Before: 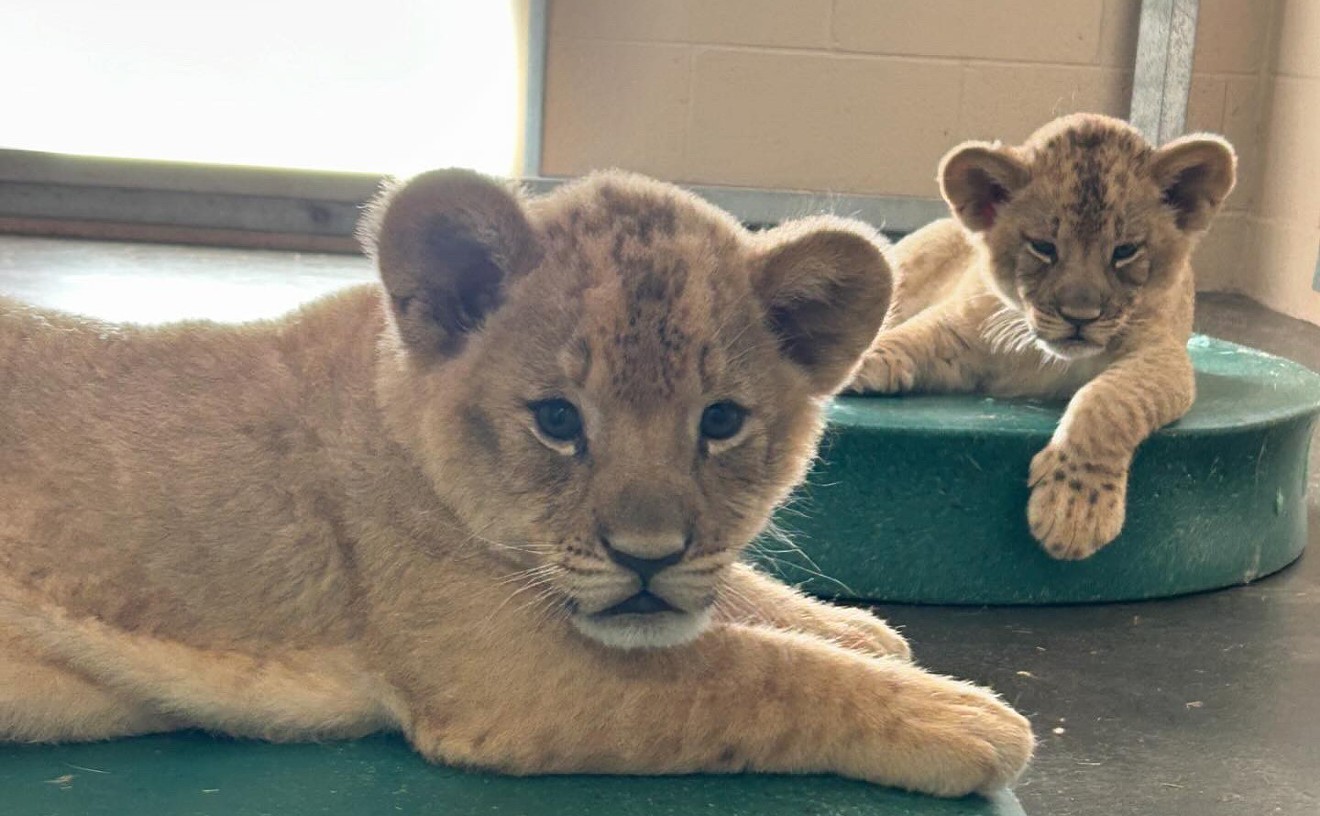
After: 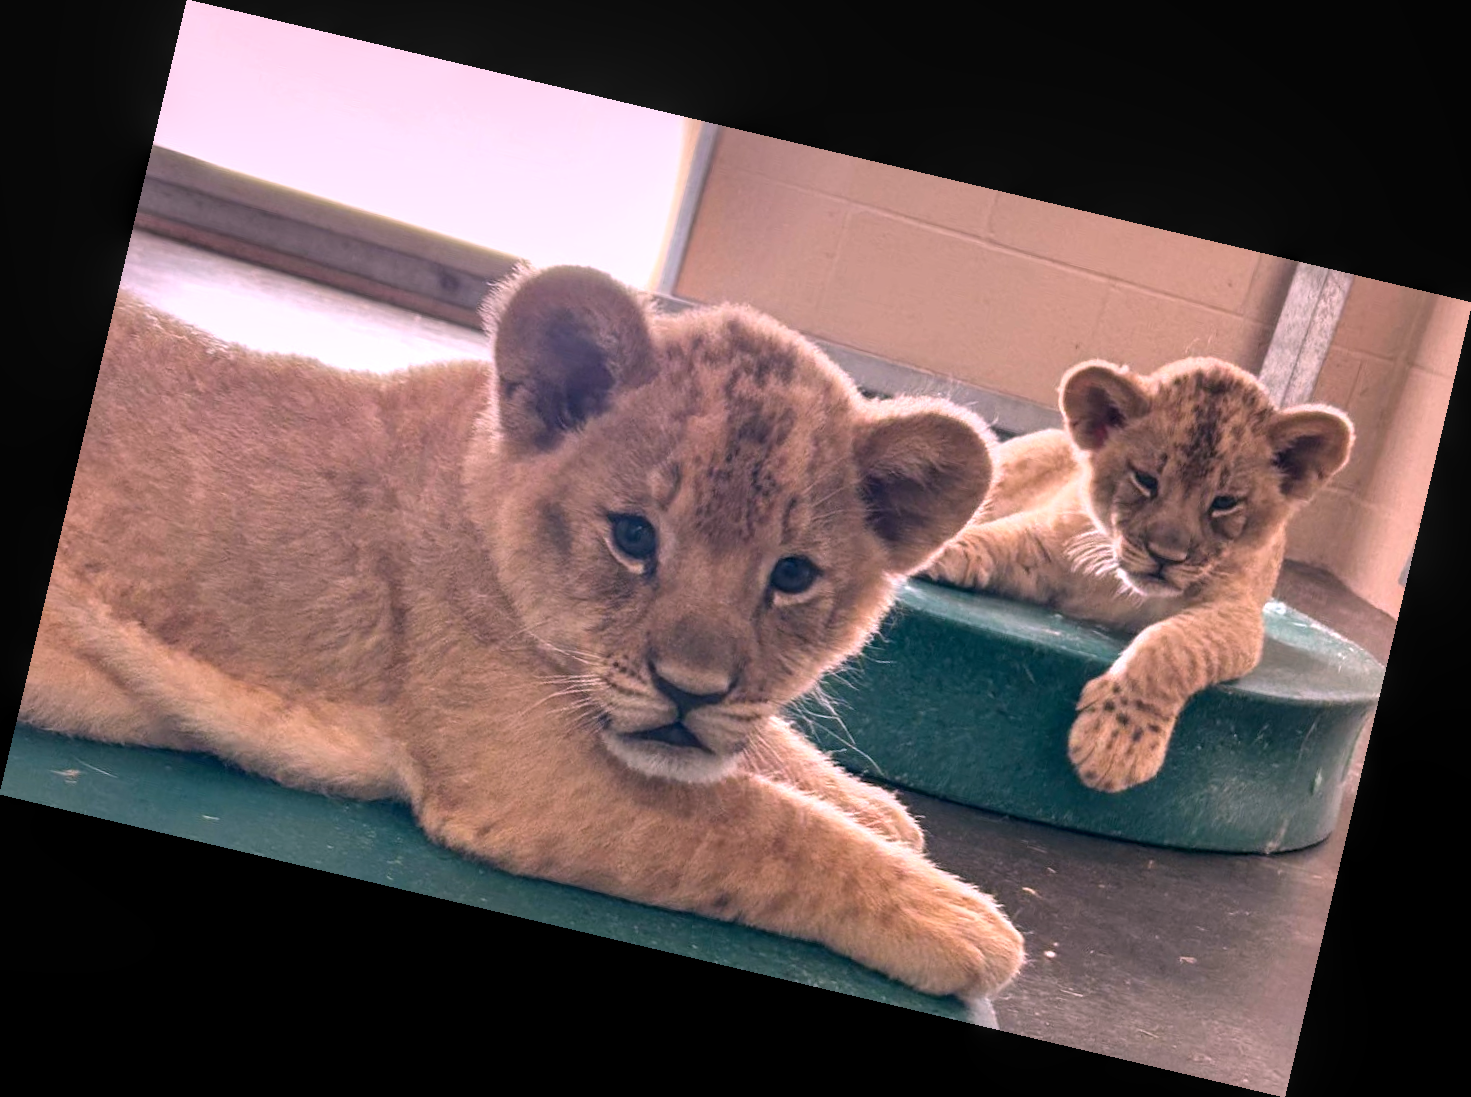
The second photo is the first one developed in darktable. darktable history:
rotate and perspective: rotation 13.27°, automatic cropping off
white balance: red 1.188, blue 1.11
local contrast: on, module defaults
